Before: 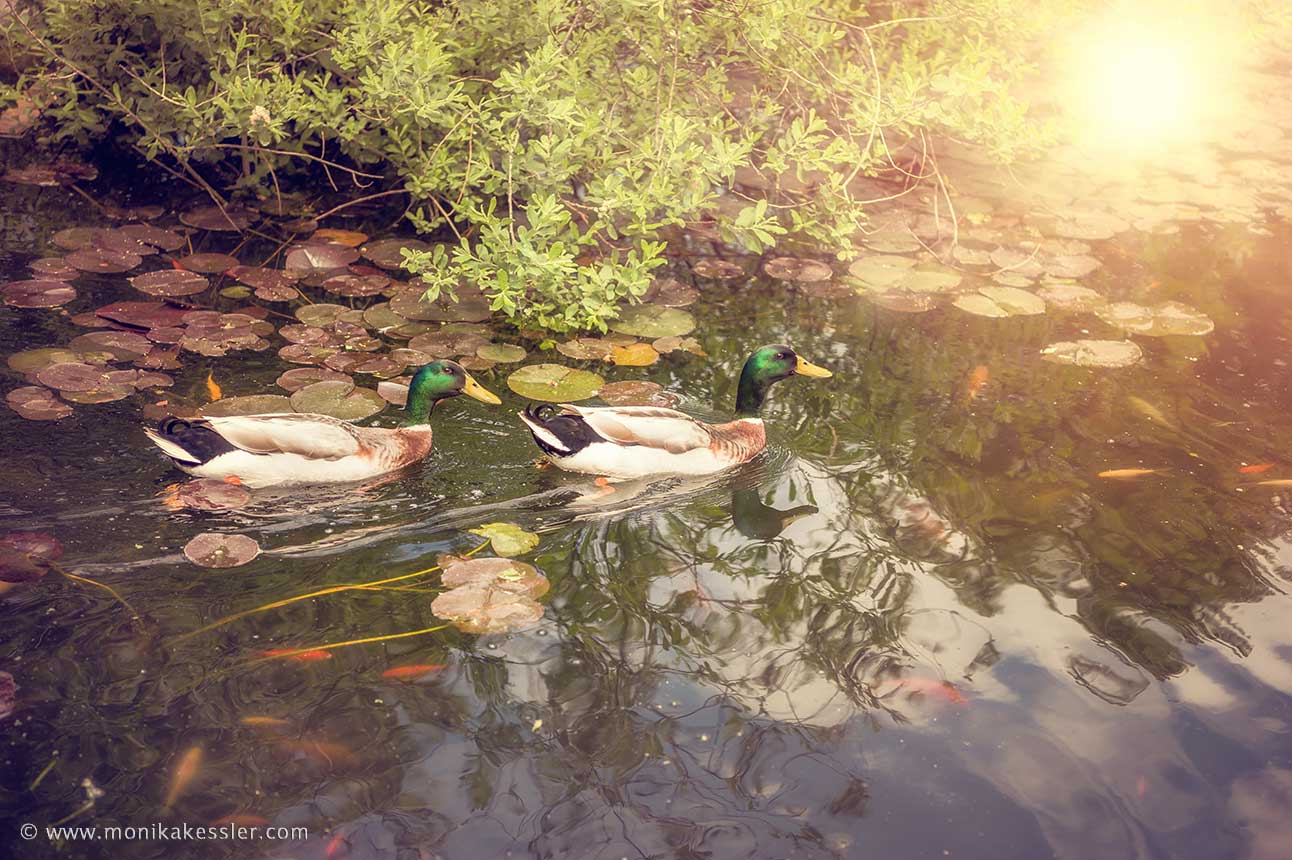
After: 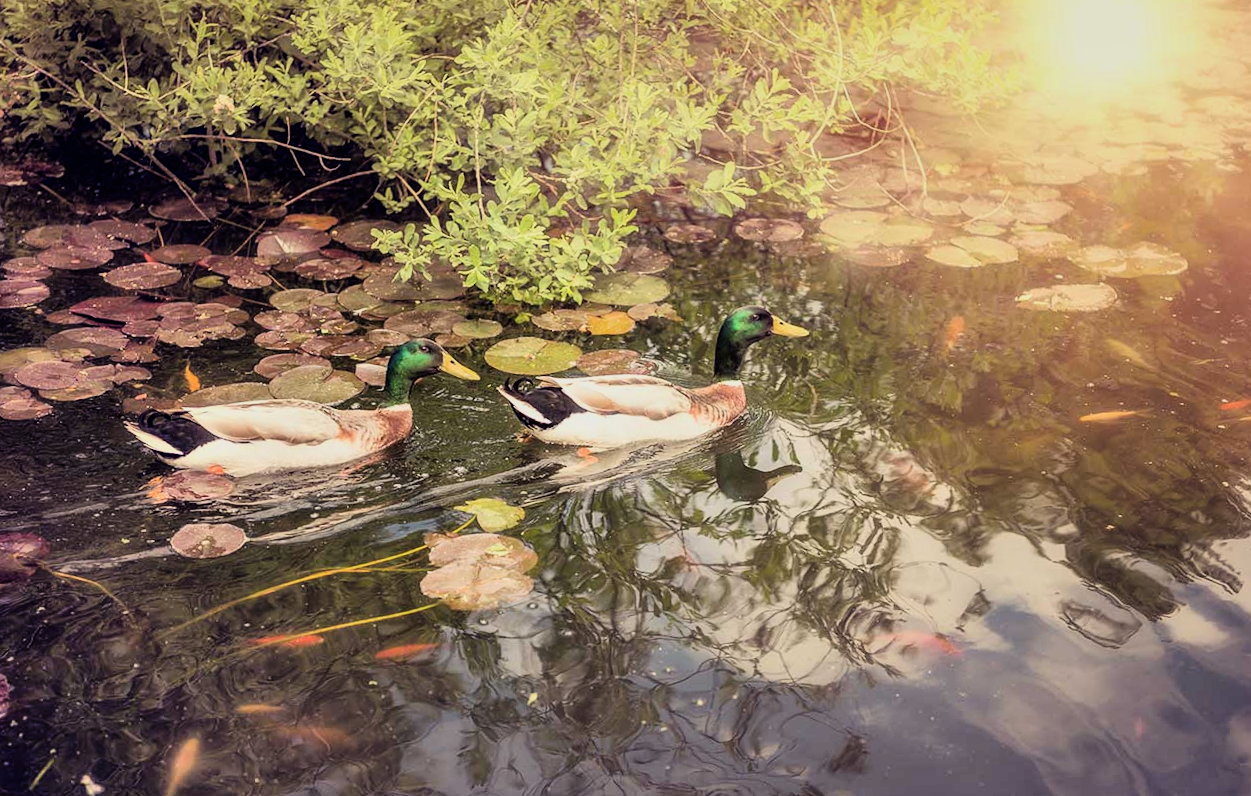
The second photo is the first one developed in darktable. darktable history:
shadows and highlights: soften with gaussian
filmic rgb: hardness 4.17, contrast 1.364, color science v6 (2022)
rotate and perspective: rotation -3°, crop left 0.031, crop right 0.968, crop top 0.07, crop bottom 0.93
